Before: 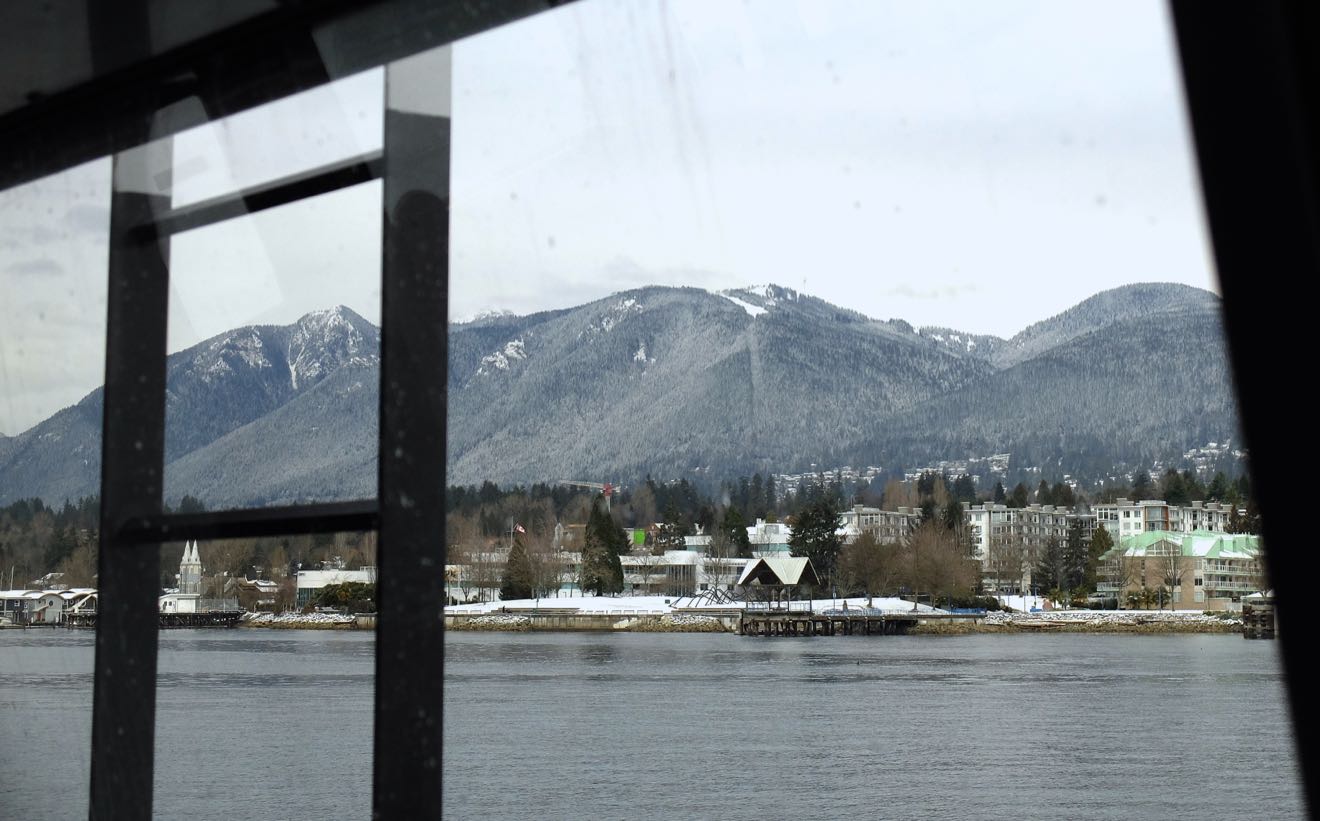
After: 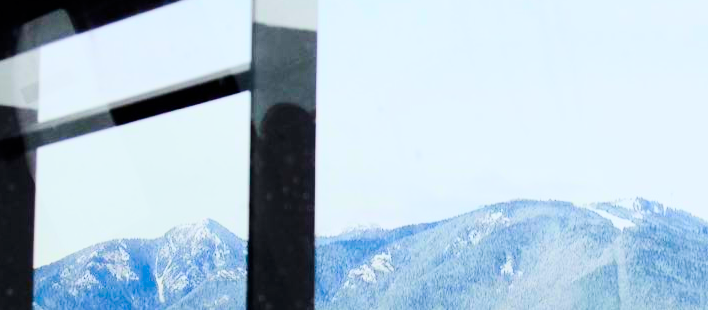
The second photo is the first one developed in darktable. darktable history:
exposure: black level correction 0, exposure 1.1 EV, compensate exposure bias true, compensate highlight preservation false
crop: left 10.121%, top 10.631%, right 36.218%, bottom 51.526%
color balance rgb: perceptual saturation grading › global saturation 20%, perceptual saturation grading › highlights -25%, perceptual saturation grading › shadows 50%
filmic rgb: black relative exposure -7.15 EV, white relative exposure 5.36 EV, hardness 3.02, color science v6 (2022)
contrast brightness saturation: contrast 0.26, brightness 0.02, saturation 0.87
